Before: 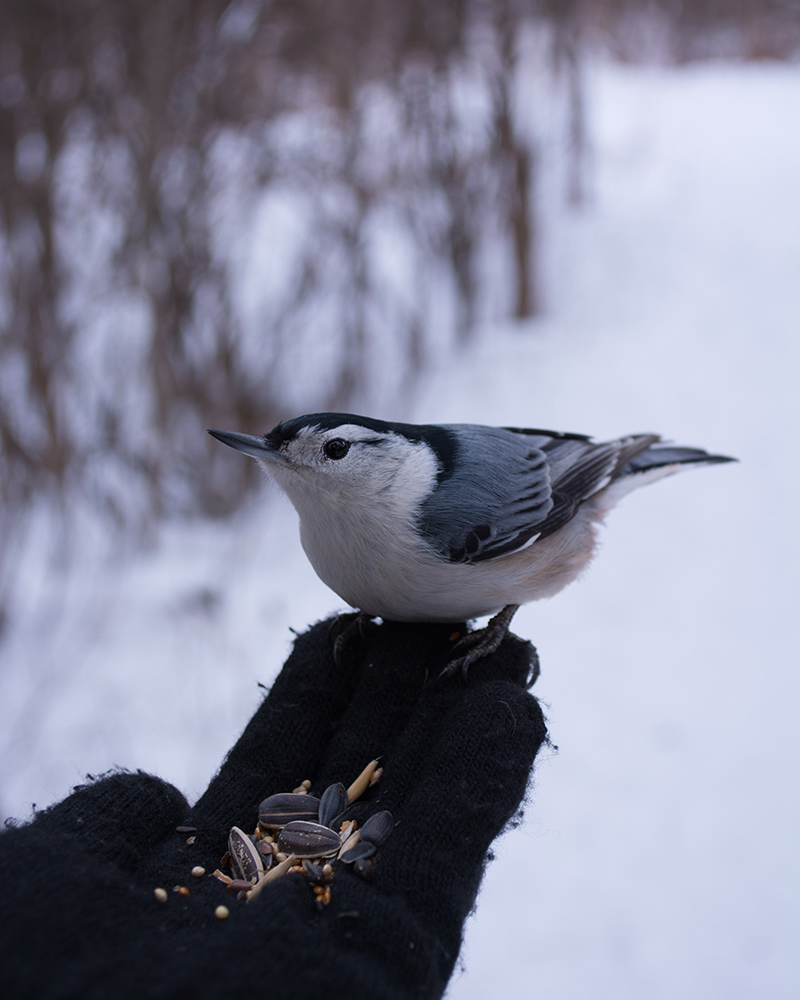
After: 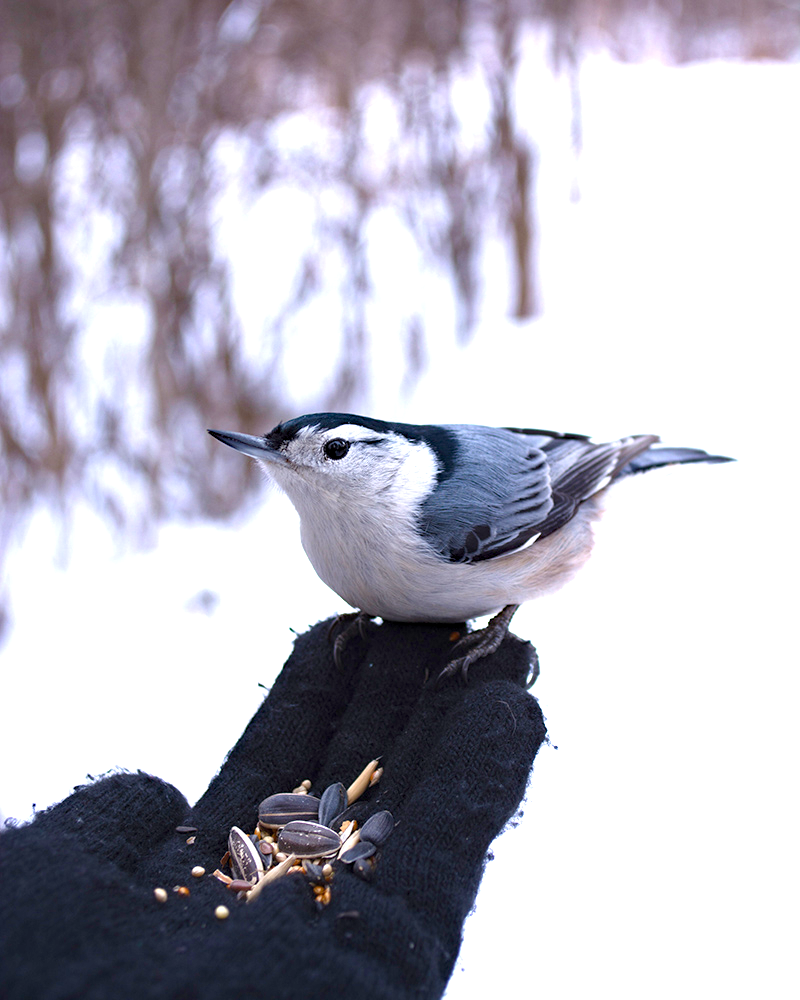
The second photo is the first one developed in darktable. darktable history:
color balance rgb: perceptual saturation grading › global saturation 20%, perceptual saturation grading › highlights -25%, perceptual saturation grading › shadows 25%
haze removal: compatibility mode true, adaptive false
exposure: black level correction 0, exposure 1.7 EV, compensate exposure bias true, compensate highlight preservation false
contrast brightness saturation: saturation -0.05
